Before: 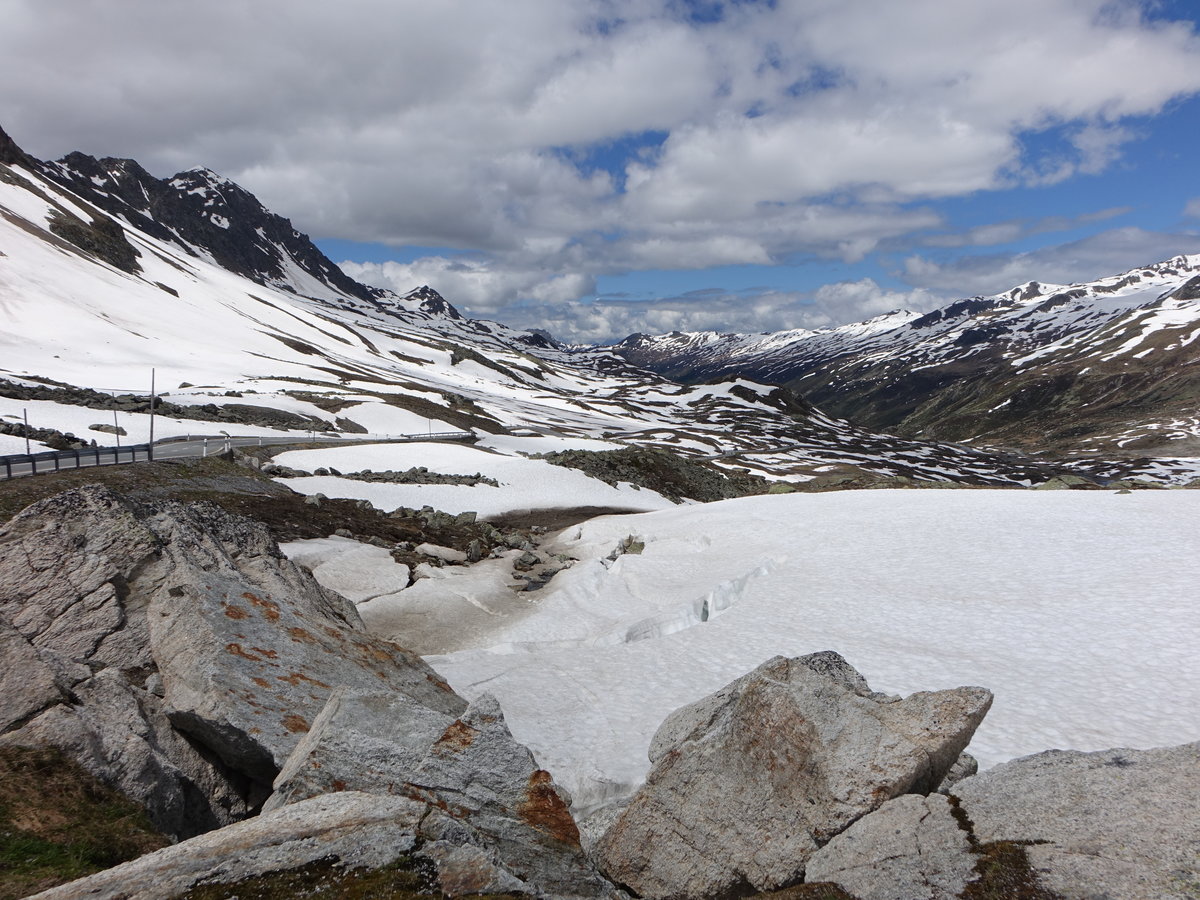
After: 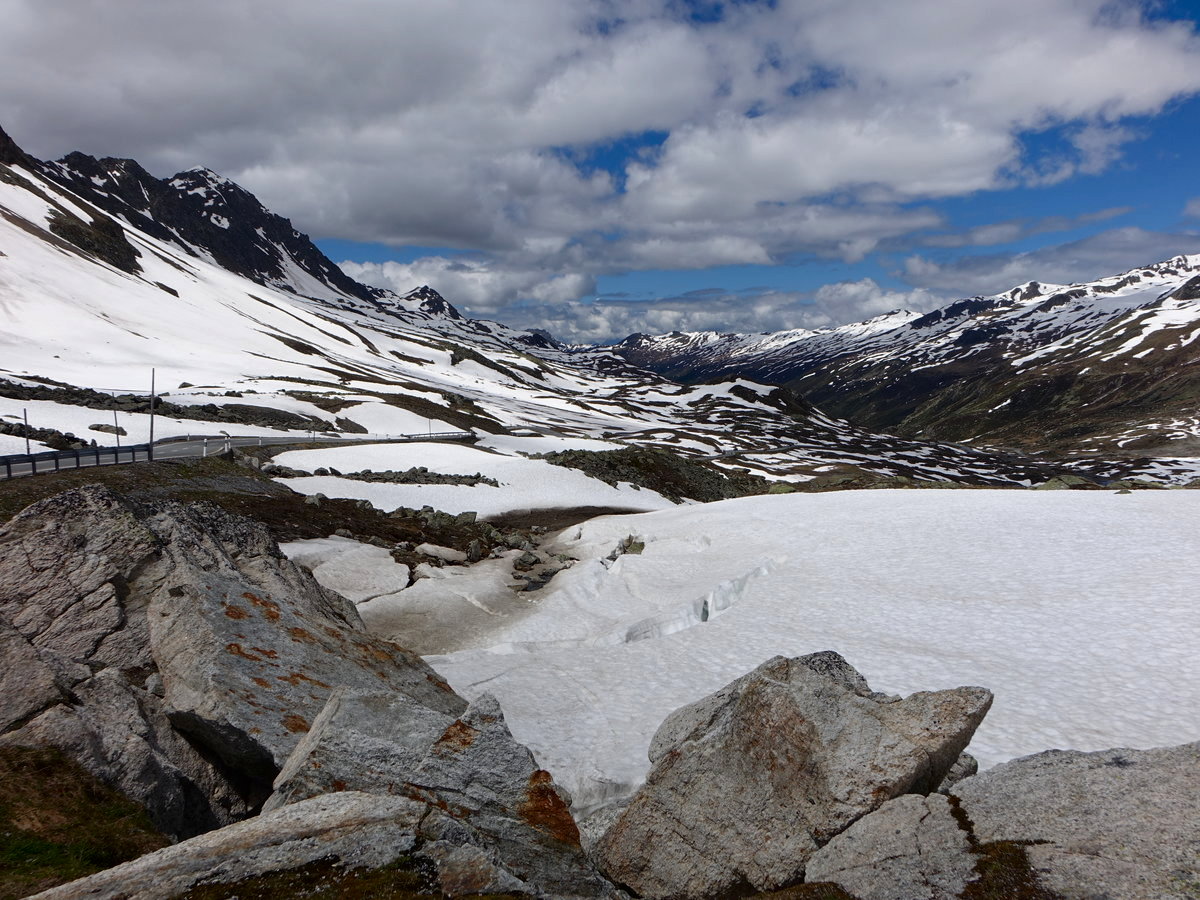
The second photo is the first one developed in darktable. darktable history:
contrast brightness saturation: contrast 0.069, brightness -0.148, saturation 0.119
